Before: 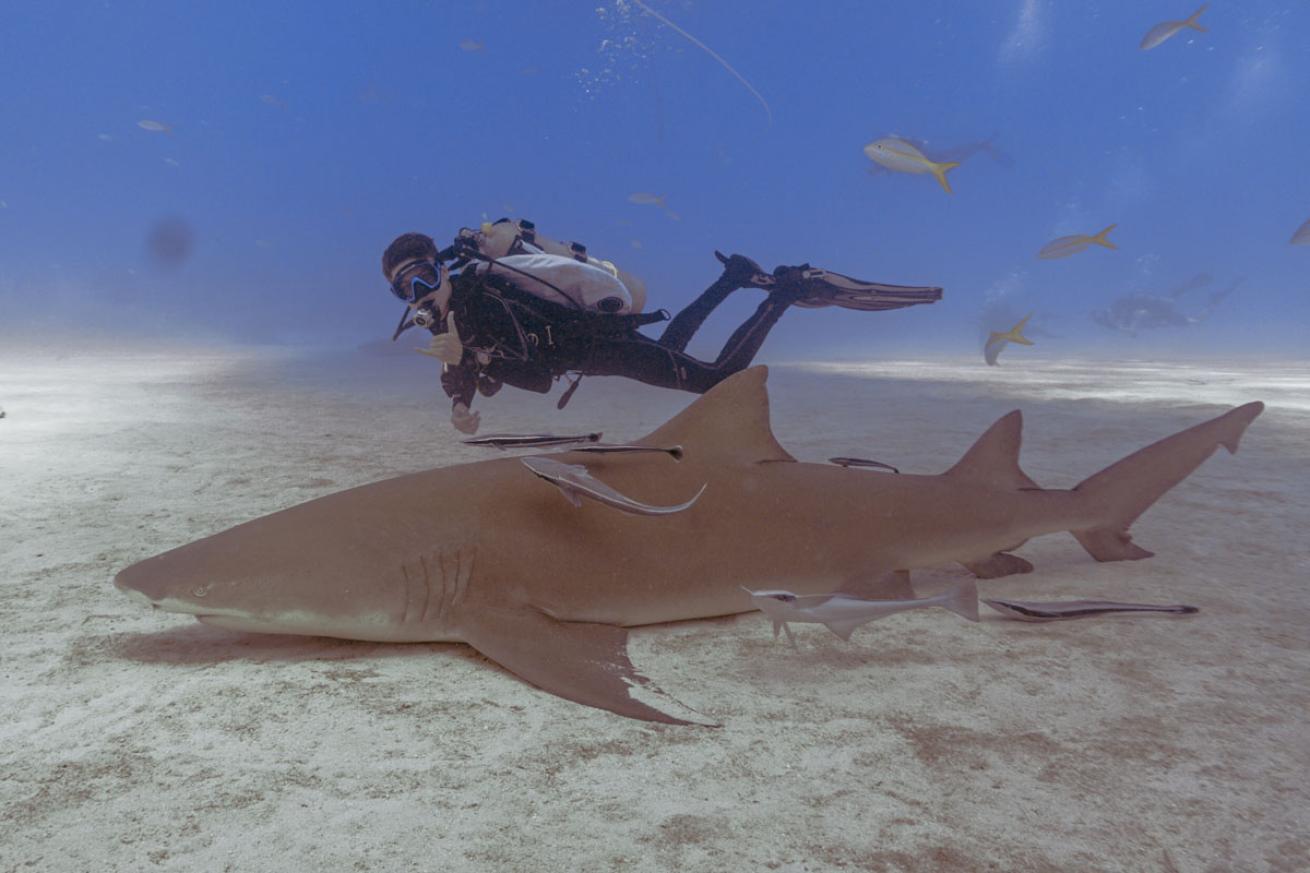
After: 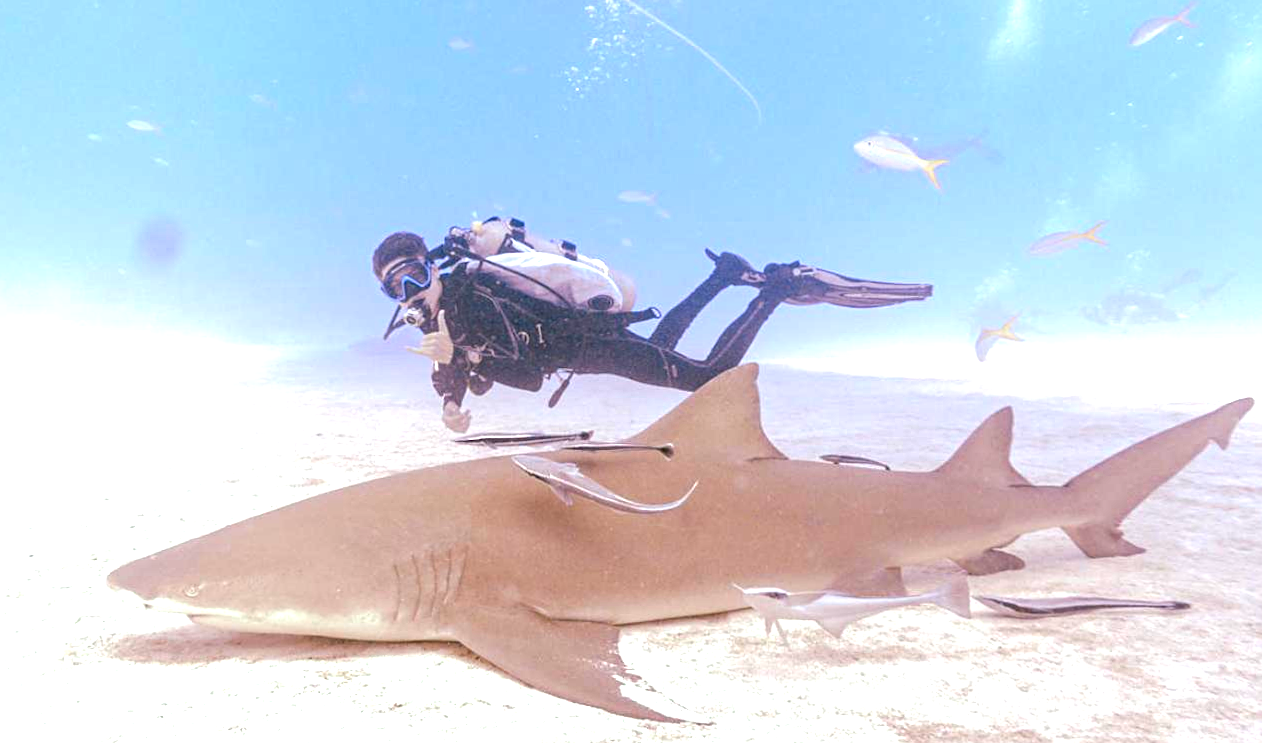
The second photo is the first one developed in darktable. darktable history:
crop and rotate: angle 0.225°, left 0.41%, right 2.639%, bottom 14.304%
sharpen: amount 0.209
exposure: exposure 2.185 EV, compensate exposure bias true, compensate highlight preservation false
